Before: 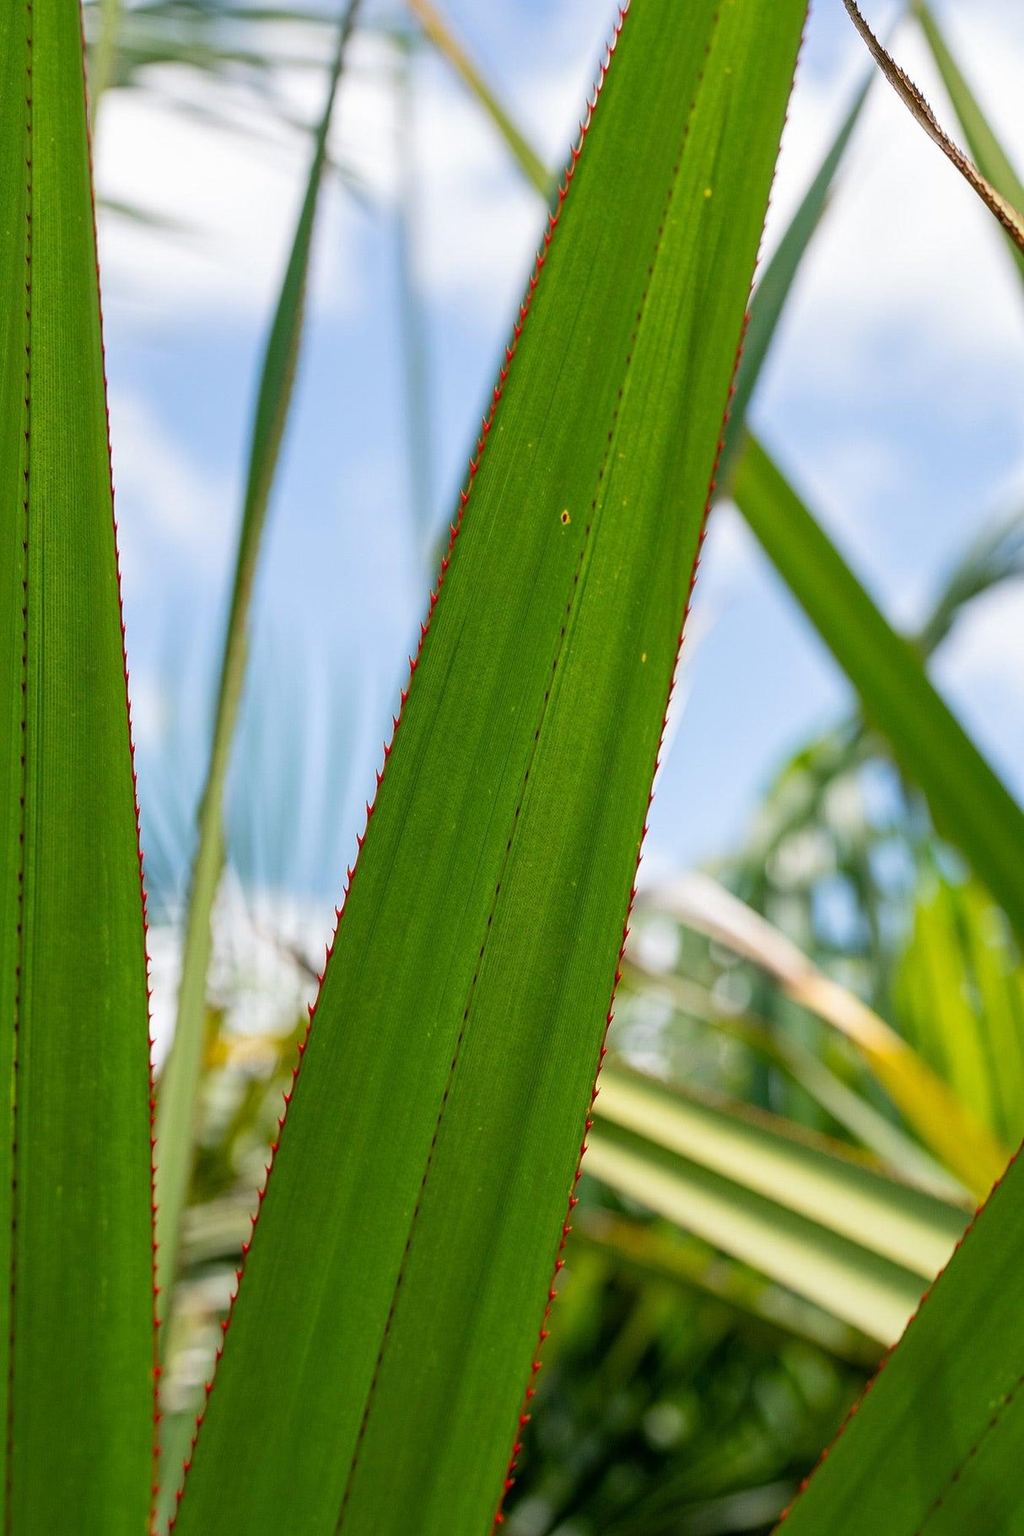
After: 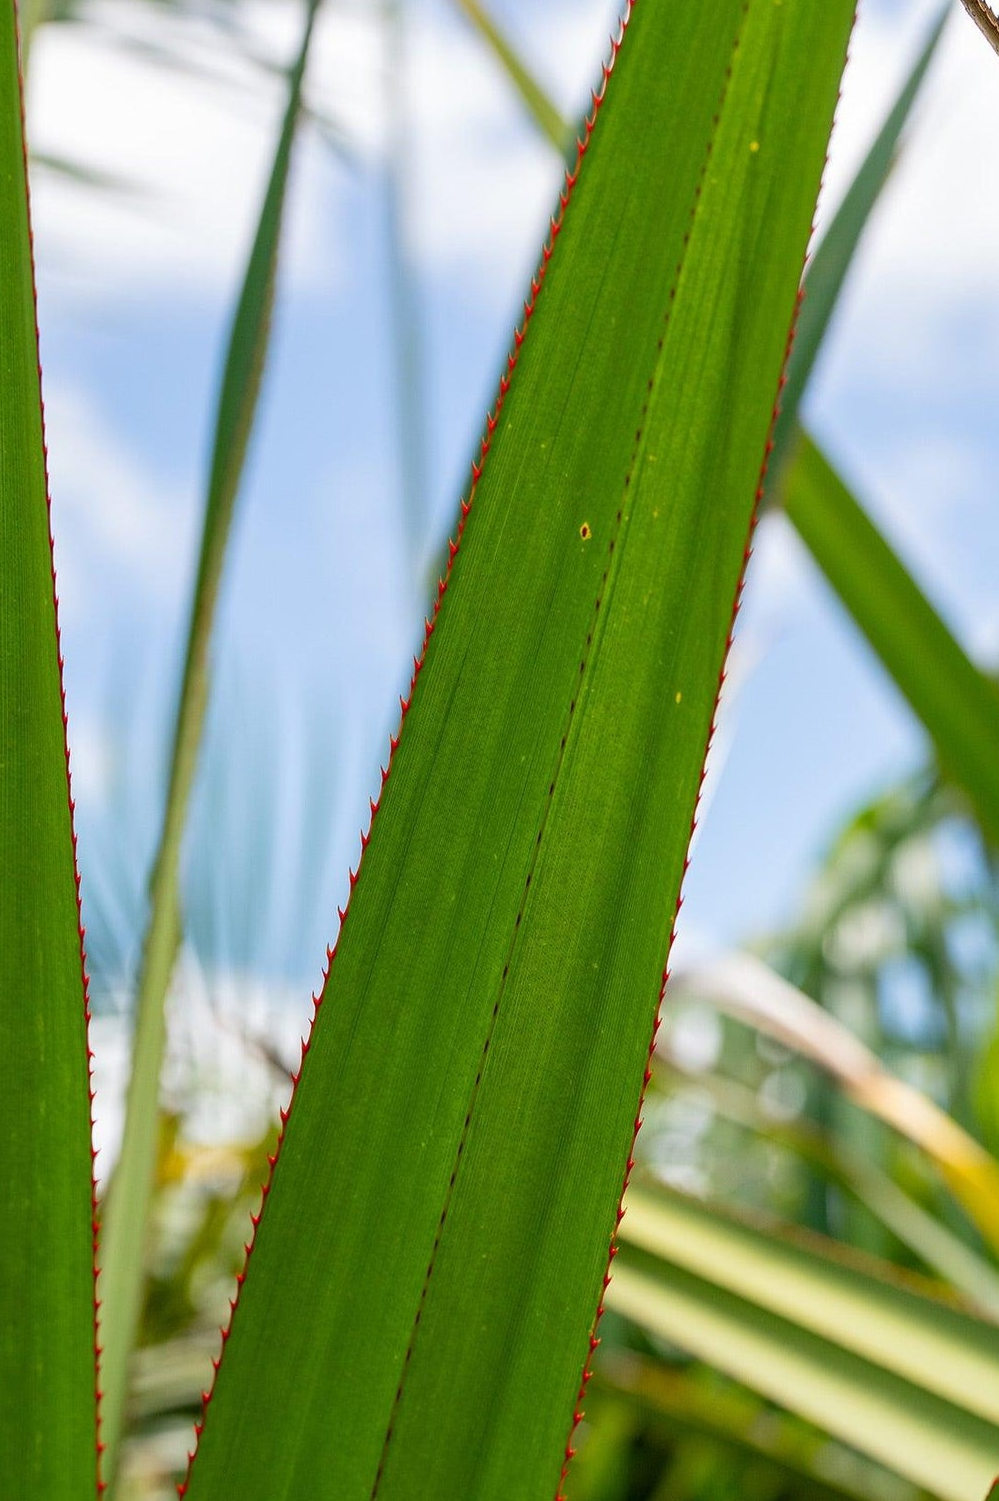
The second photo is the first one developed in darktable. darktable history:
crop and rotate: left 7.07%, top 4.557%, right 10.632%, bottom 13.002%
